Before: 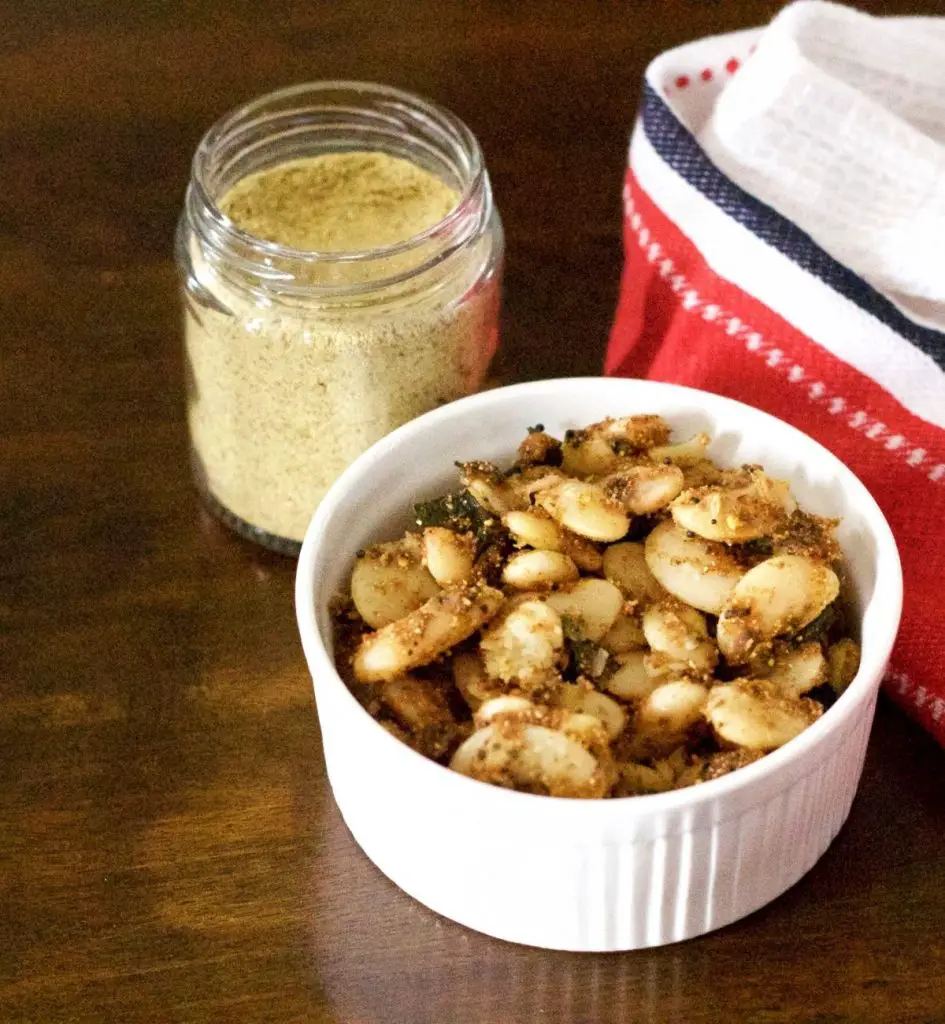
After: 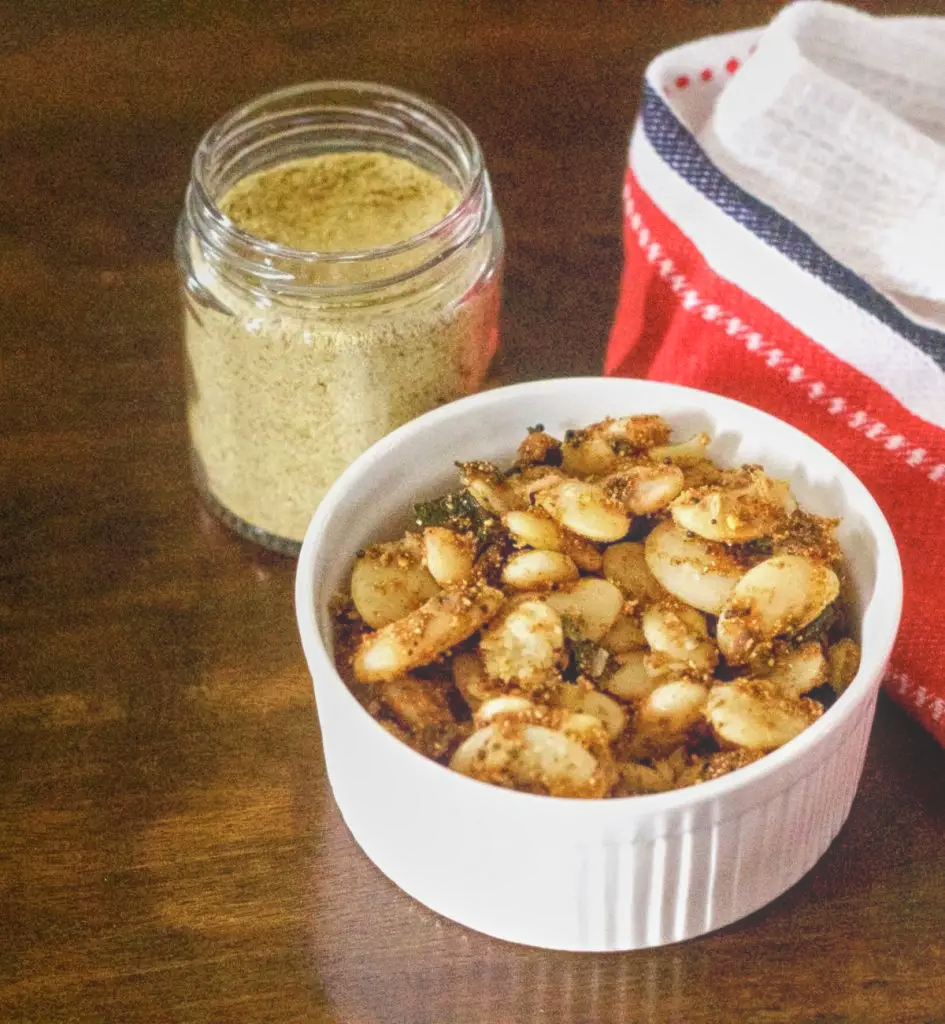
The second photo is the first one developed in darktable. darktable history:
local contrast: highlights 71%, shadows 22%, midtone range 0.19
